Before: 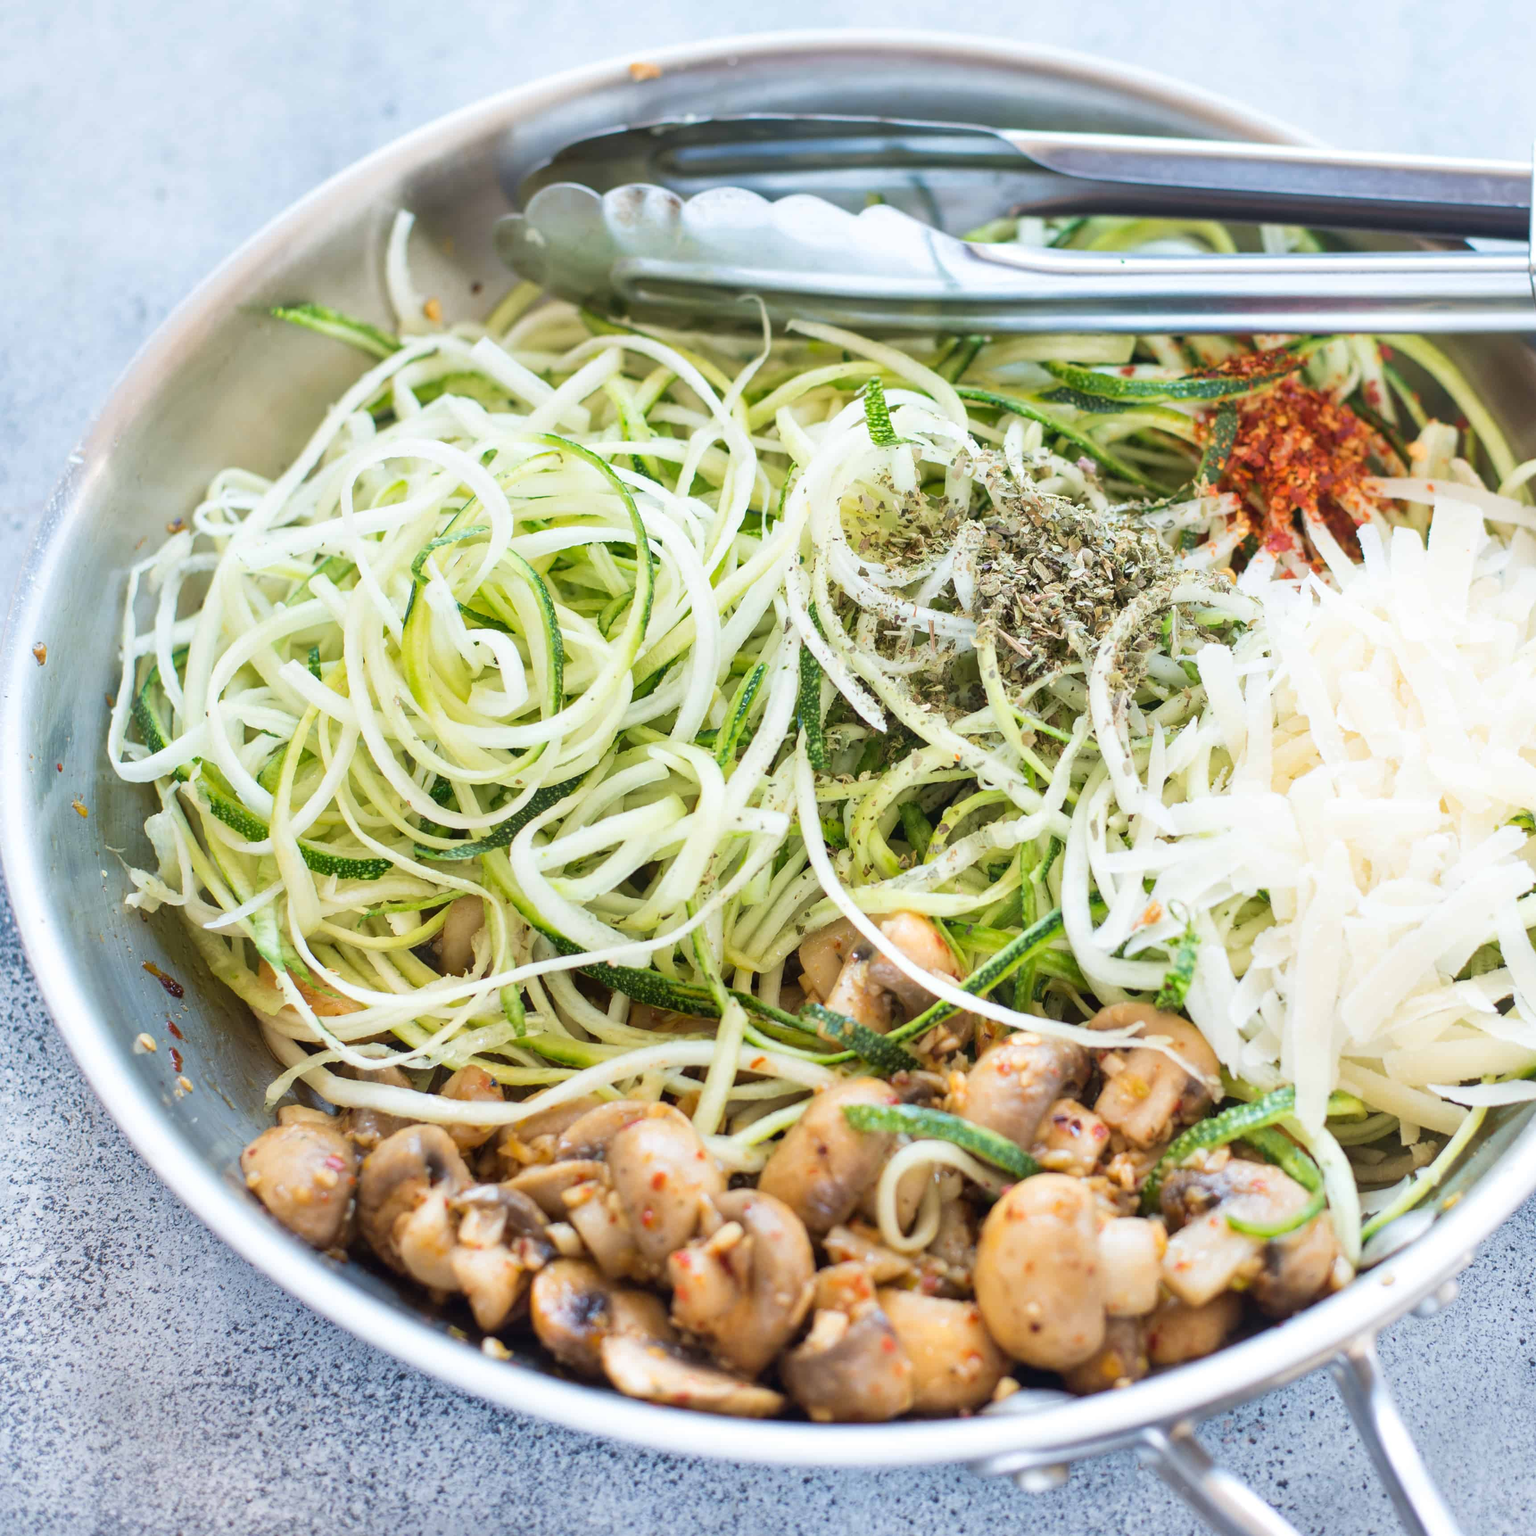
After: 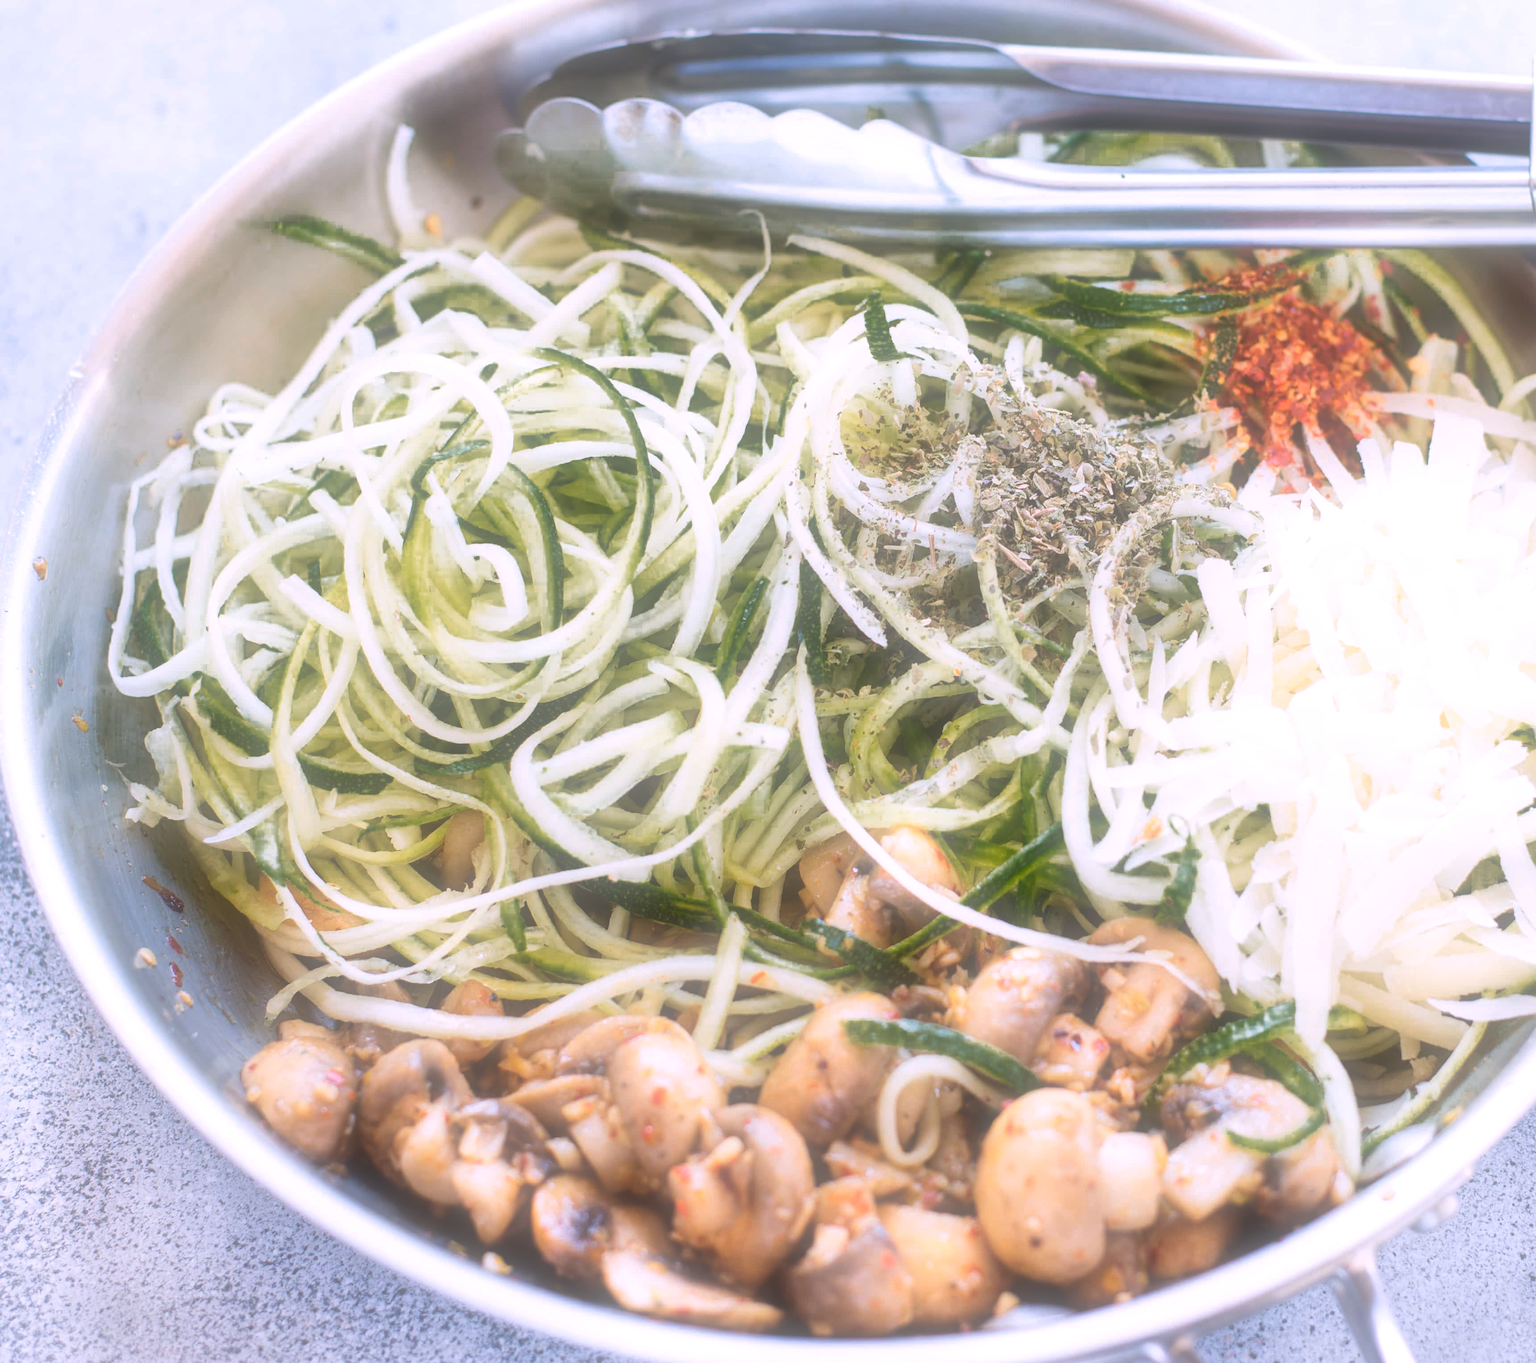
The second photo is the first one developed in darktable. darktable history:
white balance: red 1.066, blue 1.119
crop and rotate: top 5.609%, bottom 5.609%
soften: size 60.24%, saturation 65.46%, brightness 0.506 EV, mix 25.7%
color zones: curves: ch0 [(0.25, 0.5) (0.347, 0.092) (0.75, 0.5)]; ch1 [(0.25, 0.5) (0.33, 0.51) (0.75, 0.5)]
